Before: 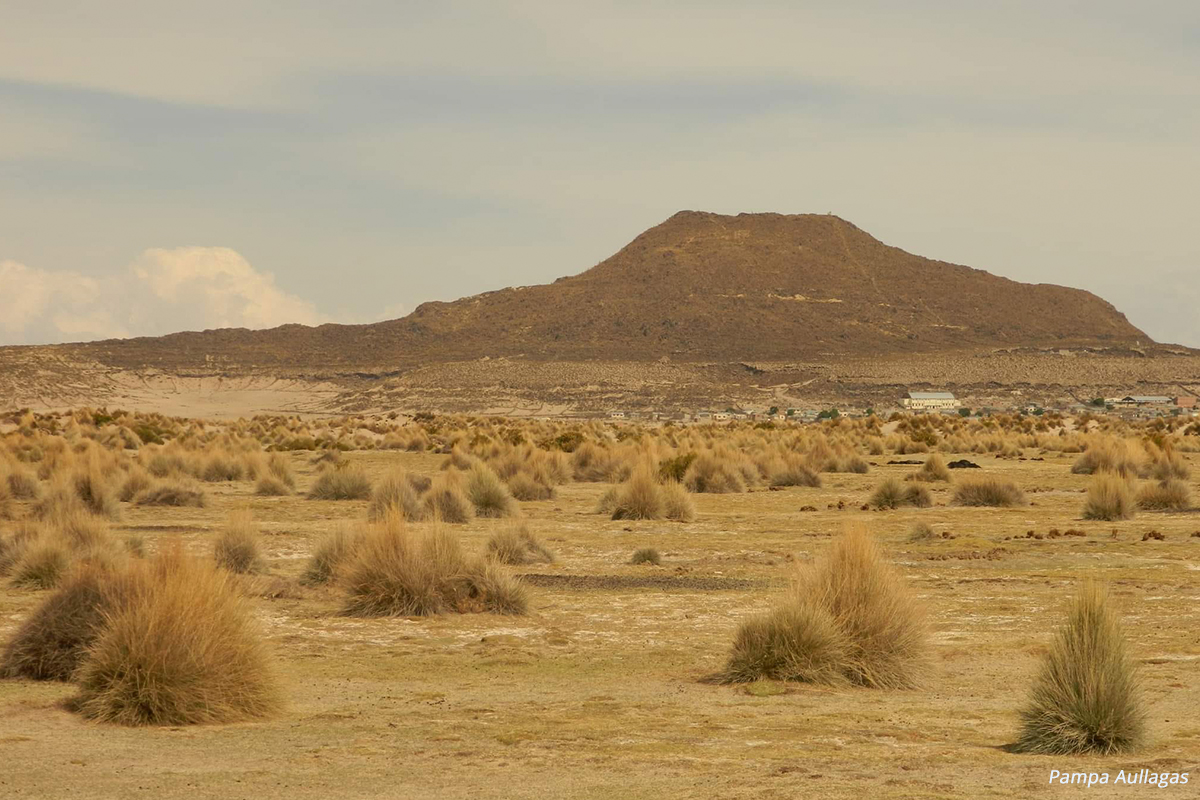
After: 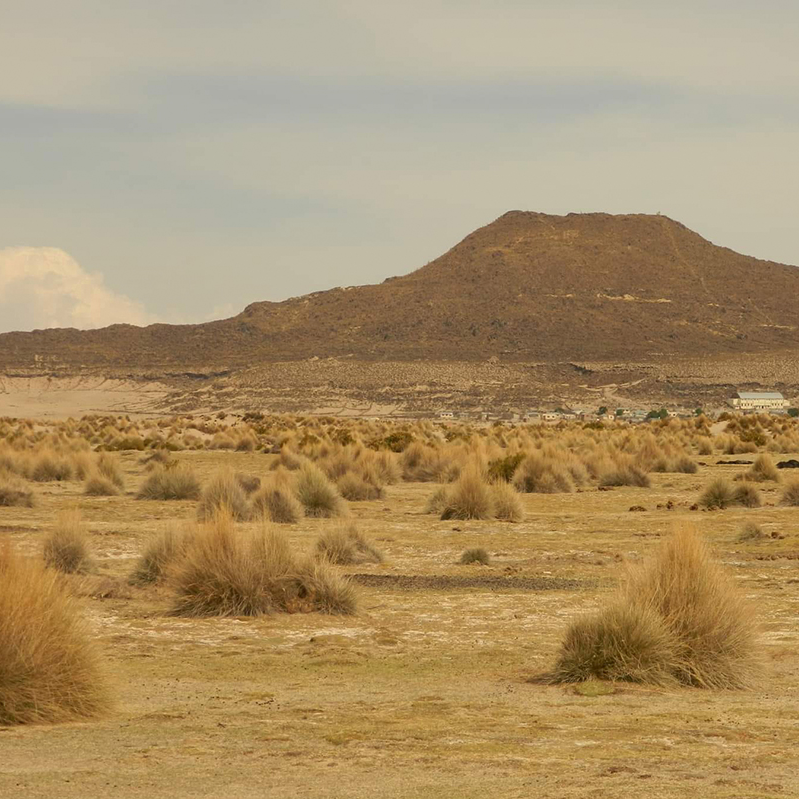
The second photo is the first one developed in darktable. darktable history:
local contrast: mode bilateral grid, contrast 15, coarseness 36, detail 105%, midtone range 0.2
crop and rotate: left 14.292%, right 19.041%
